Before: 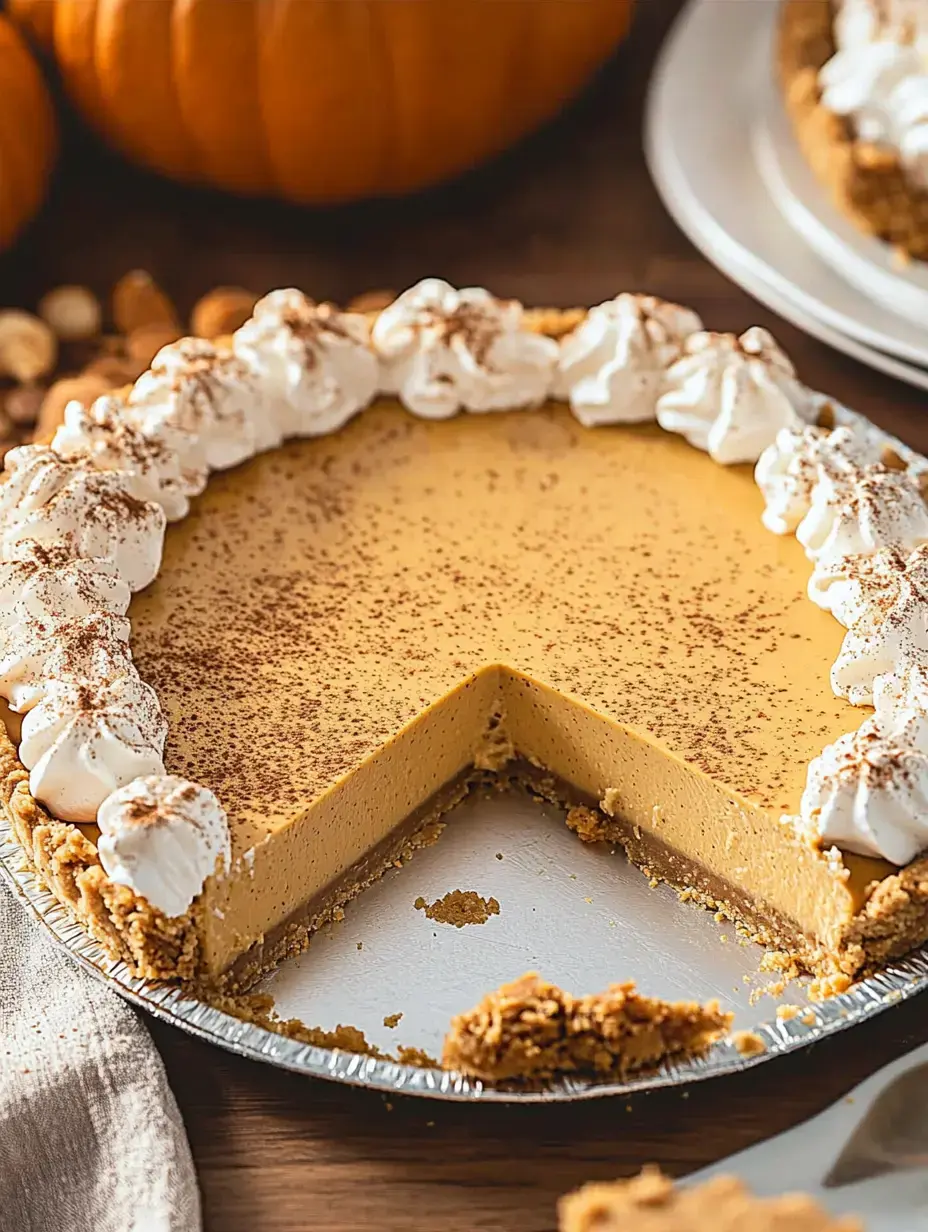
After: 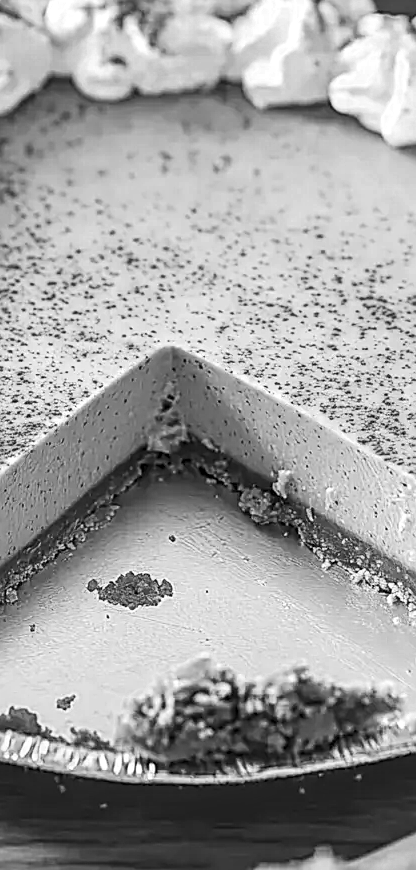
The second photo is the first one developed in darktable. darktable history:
sharpen: on, module defaults
color zones: curves: ch0 [(0.002, 0.593) (0.143, 0.417) (0.285, 0.541) (0.455, 0.289) (0.608, 0.327) (0.727, 0.283) (0.869, 0.571) (1, 0.603)]; ch1 [(0, 0) (0.143, 0) (0.286, 0) (0.429, 0) (0.571, 0) (0.714, 0) (0.857, 0)]
crop: left 35.319%, top 25.873%, right 19.832%, bottom 3.429%
local contrast: detail 130%
contrast brightness saturation: contrast 0.196, brightness 0.159, saturation 0.225
